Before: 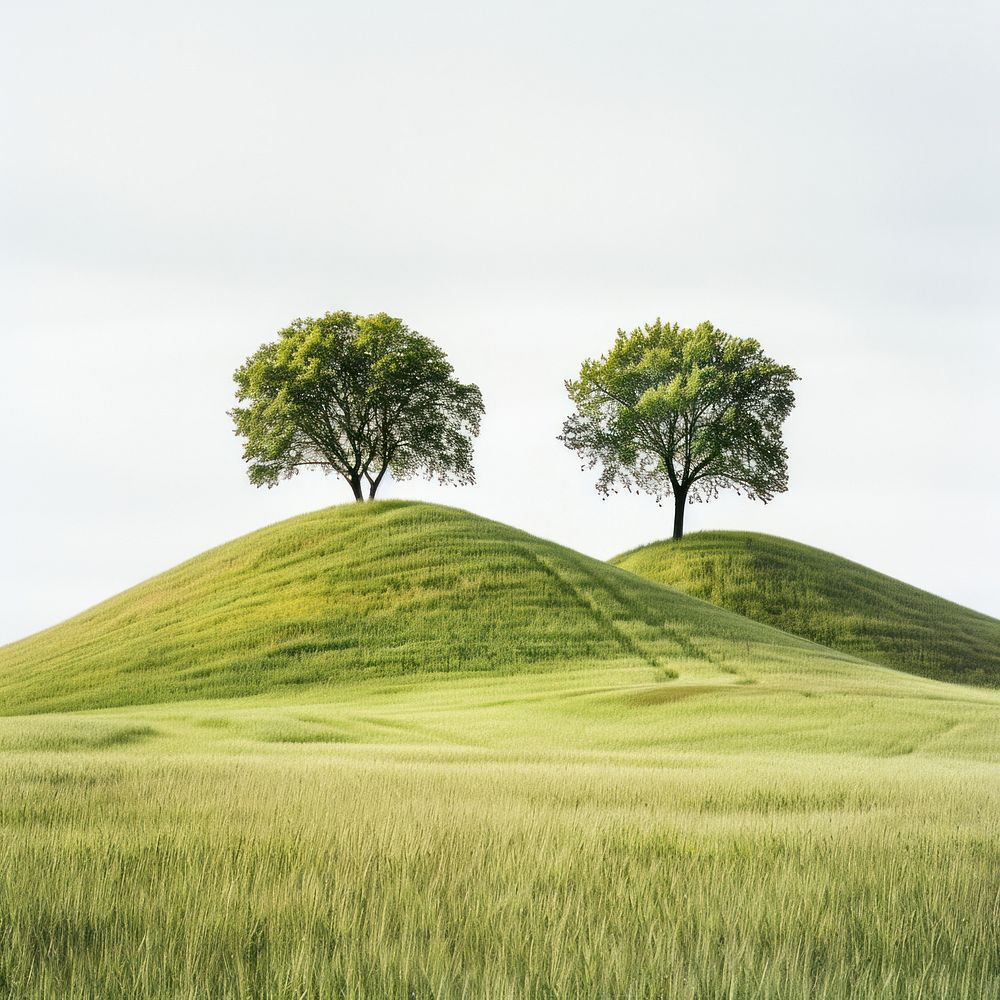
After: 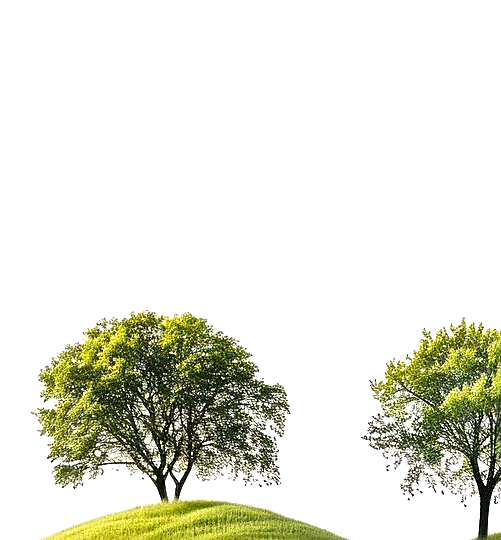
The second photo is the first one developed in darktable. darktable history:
crop: left 19.572%, right 30.255%, bottom 45.923%
color balance rgb: power › chroma 0.324%, power › hue 22.79°, perceptual saturation grading › global saturation 0.217%, perceptual brilliance grading › global brilliance 18.036%, global vibrance 20%
tone equalizer: on, module defaults
sharpen: on, module defaults
